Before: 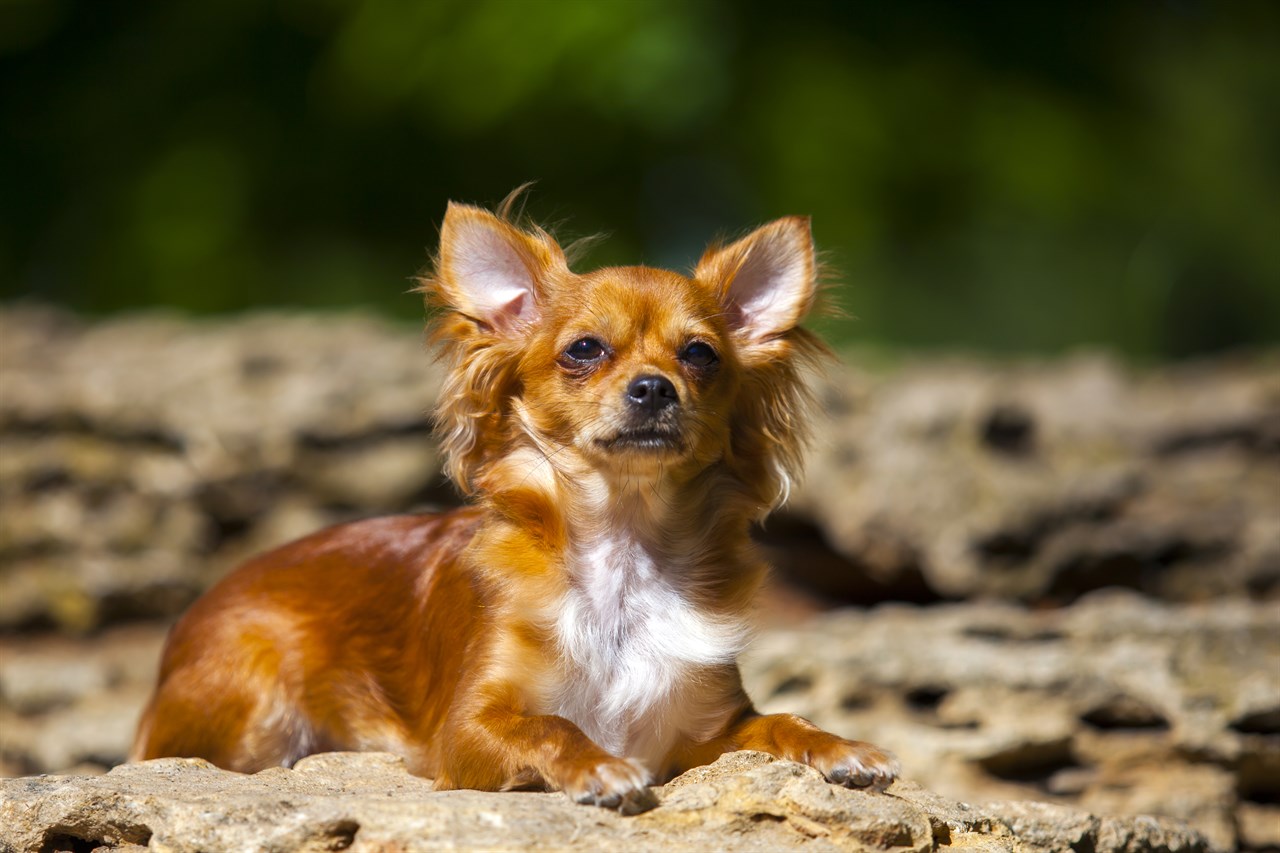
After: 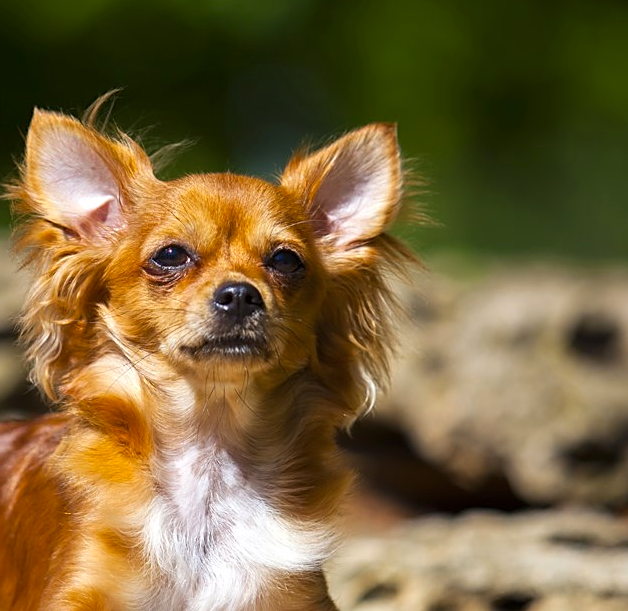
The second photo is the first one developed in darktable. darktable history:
sharpen: on, module defaults
color correction: highlights b* 0.052
crop: left 32.419%, top 10.976%, right 18.471%, bottom 17.37%
contrast brightness saturation: contrast 0.102, brightness 0.036, saturation 0.093
